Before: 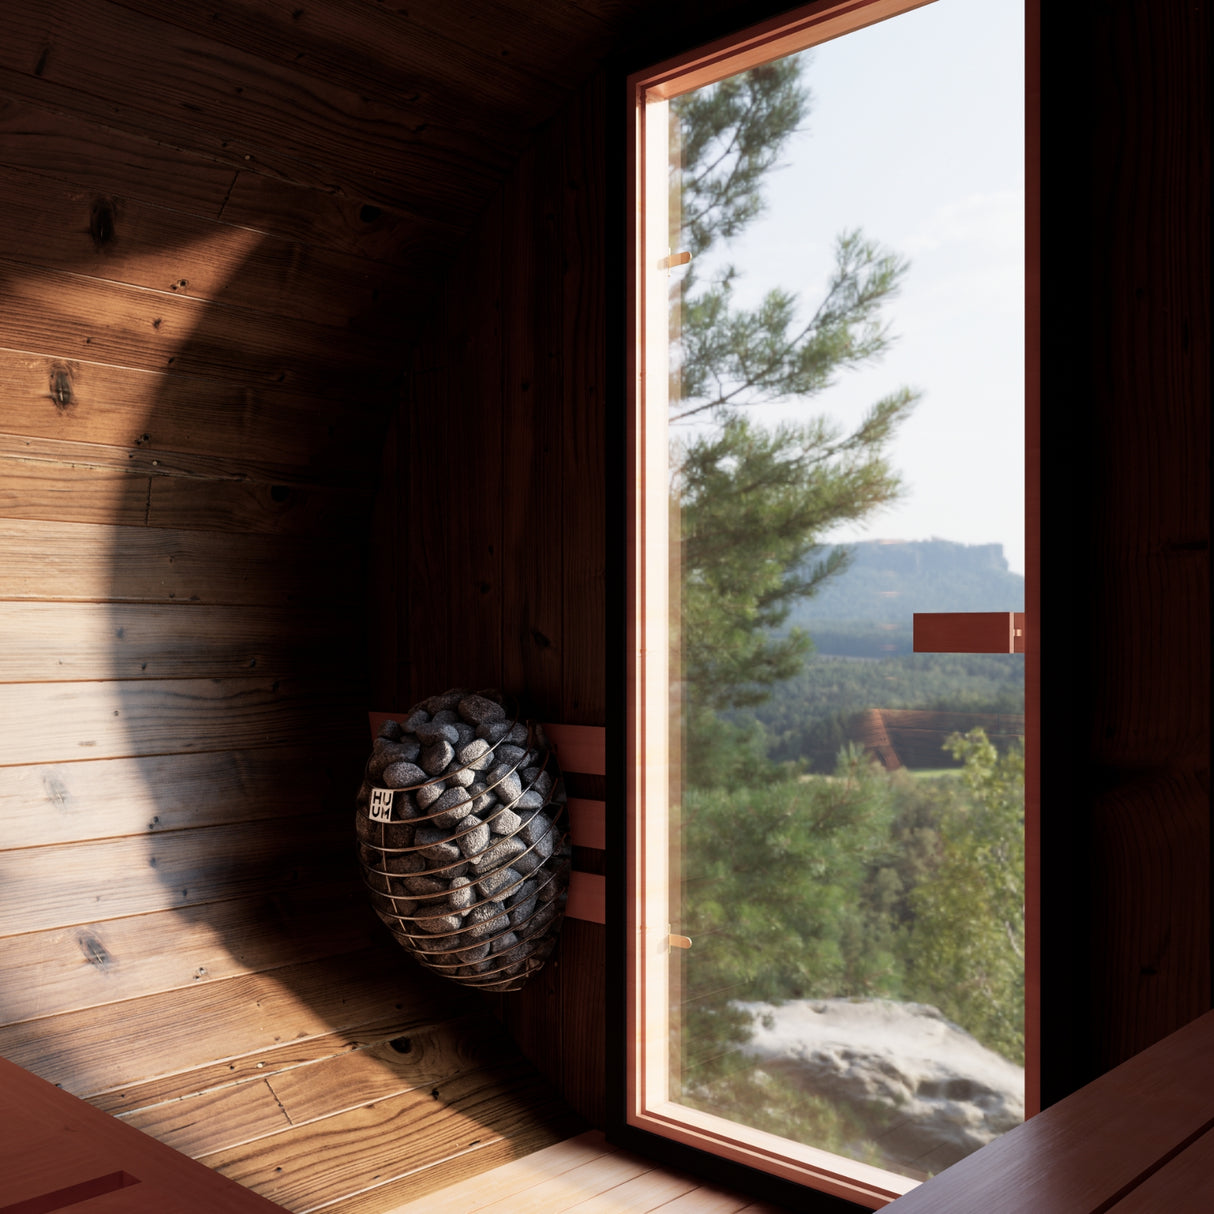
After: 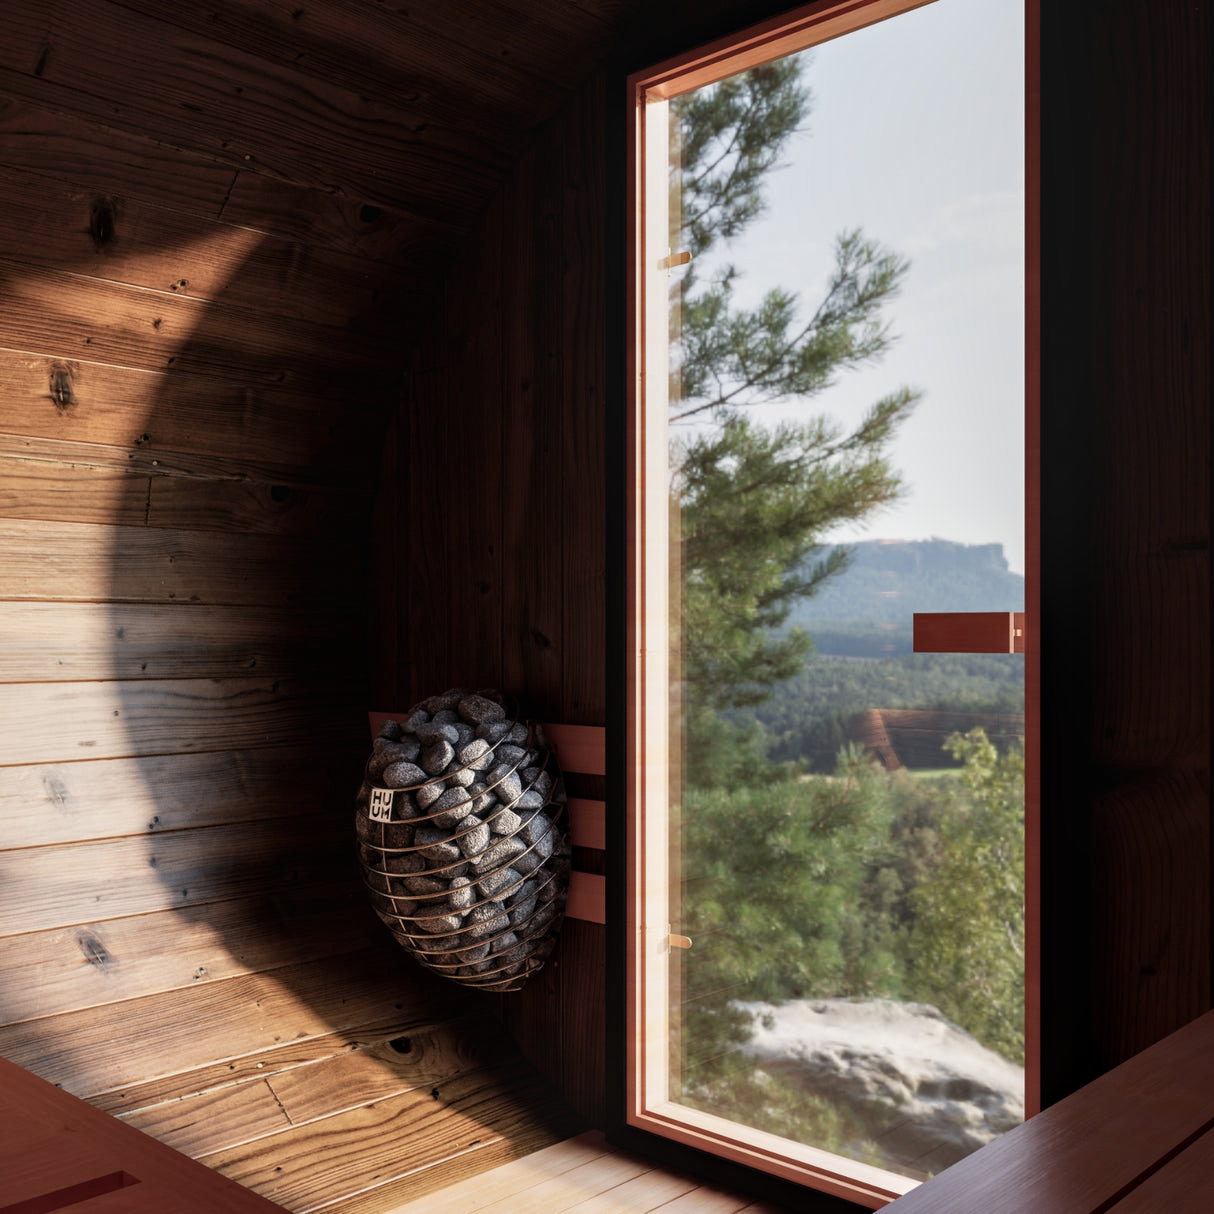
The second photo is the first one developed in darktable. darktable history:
exposure: exposure -0.04 EV, compensate highlight preservation false
local contrast: on, module defaults
